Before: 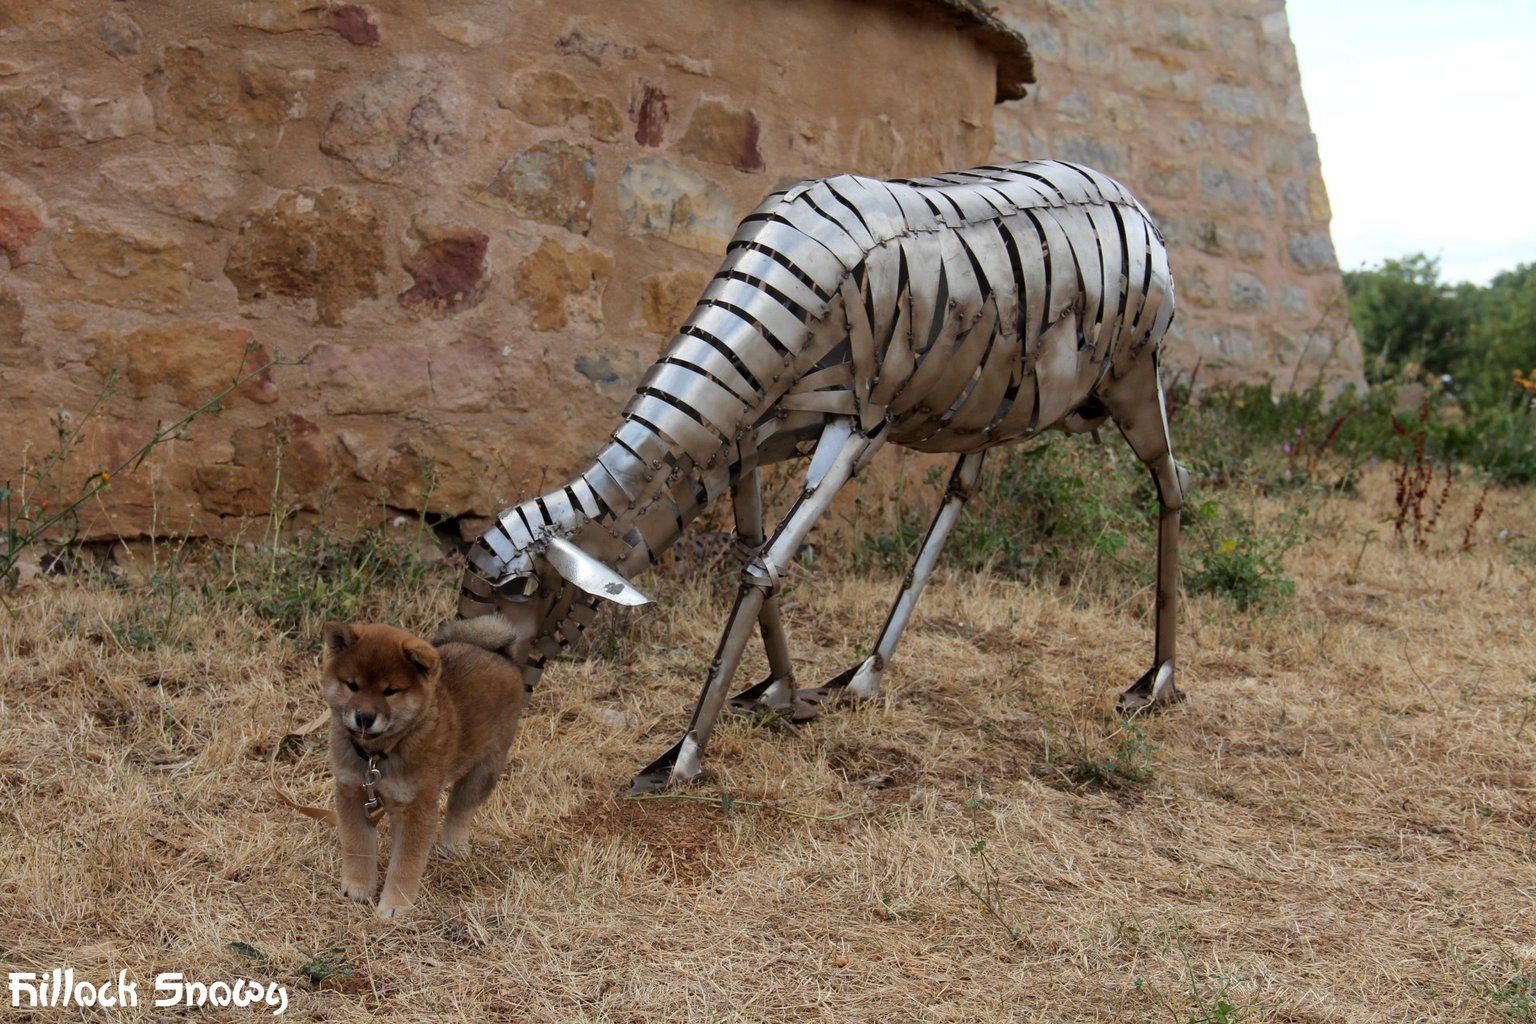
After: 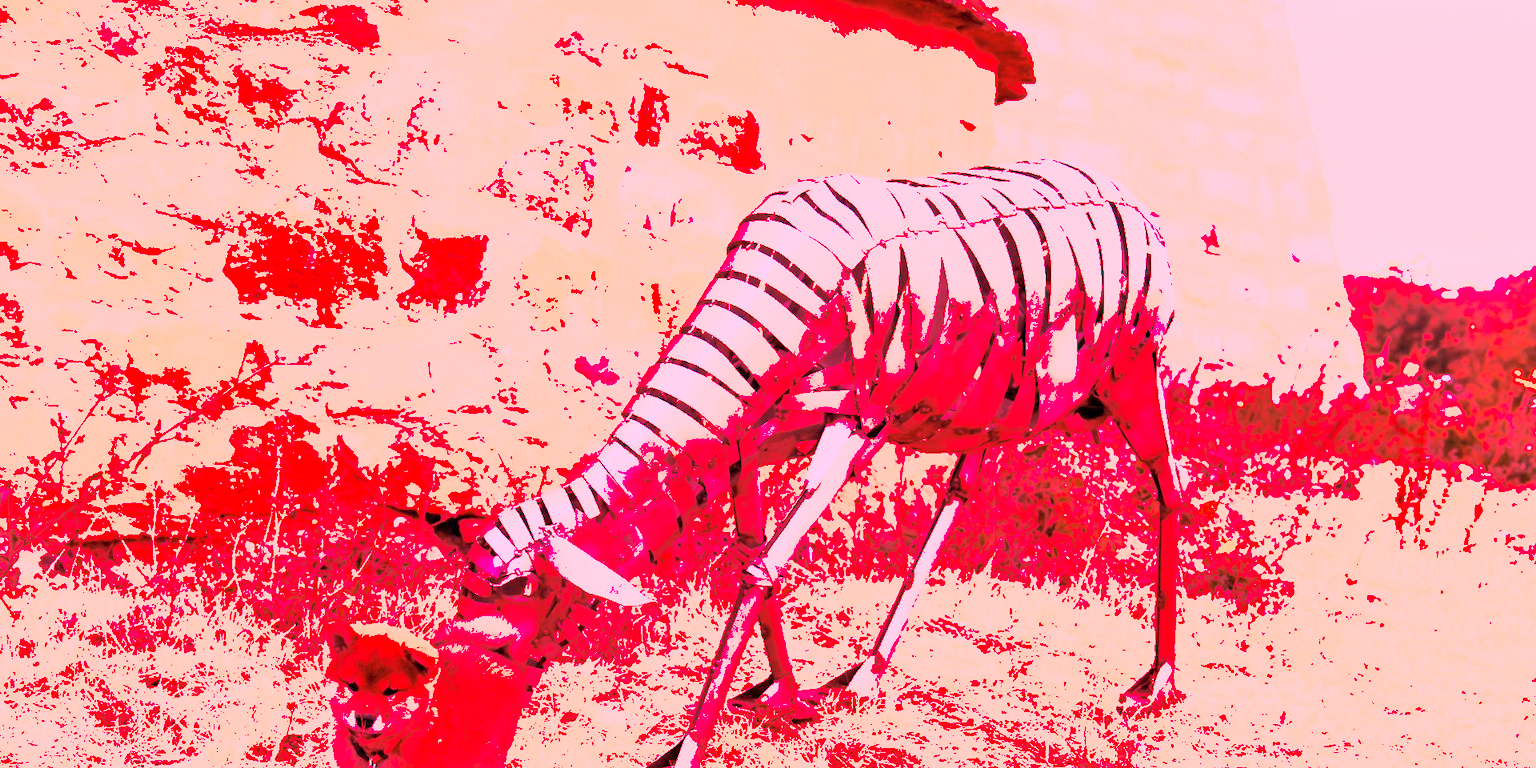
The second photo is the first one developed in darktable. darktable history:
crop: bottom 24.988%
shadows and highlights: on, module defaults
white balance: red 4.26, blue 1.802
